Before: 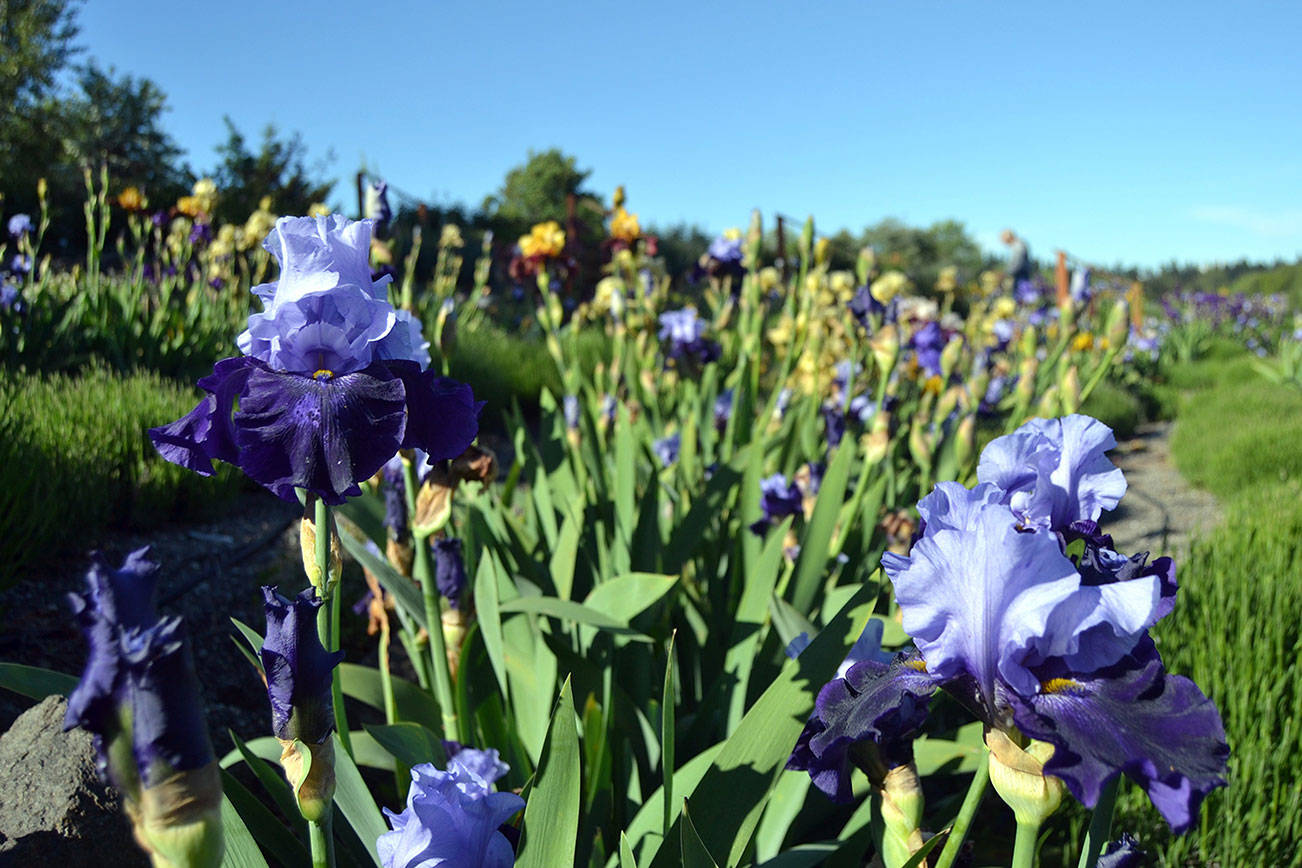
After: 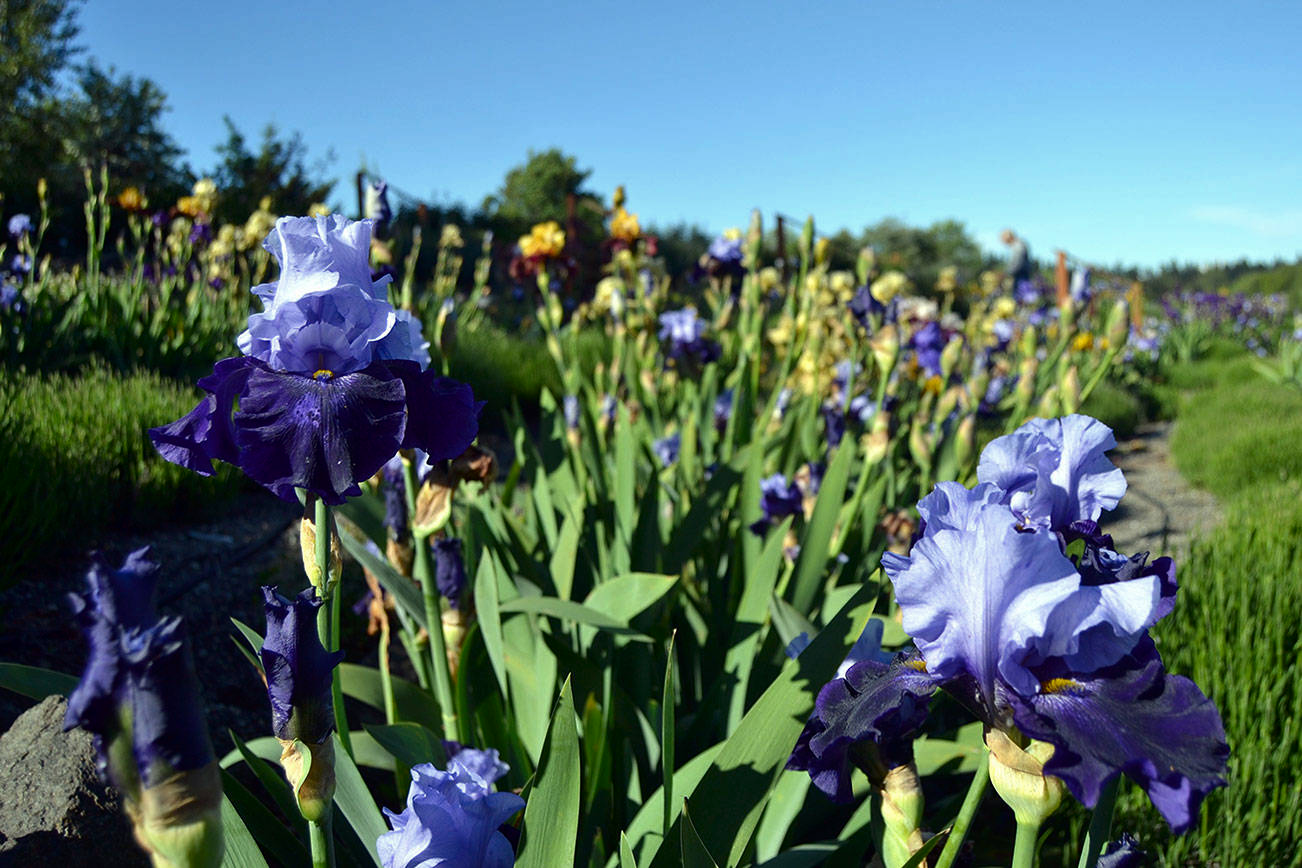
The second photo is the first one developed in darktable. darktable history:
contrast brightness saturation: brightness -0.091
